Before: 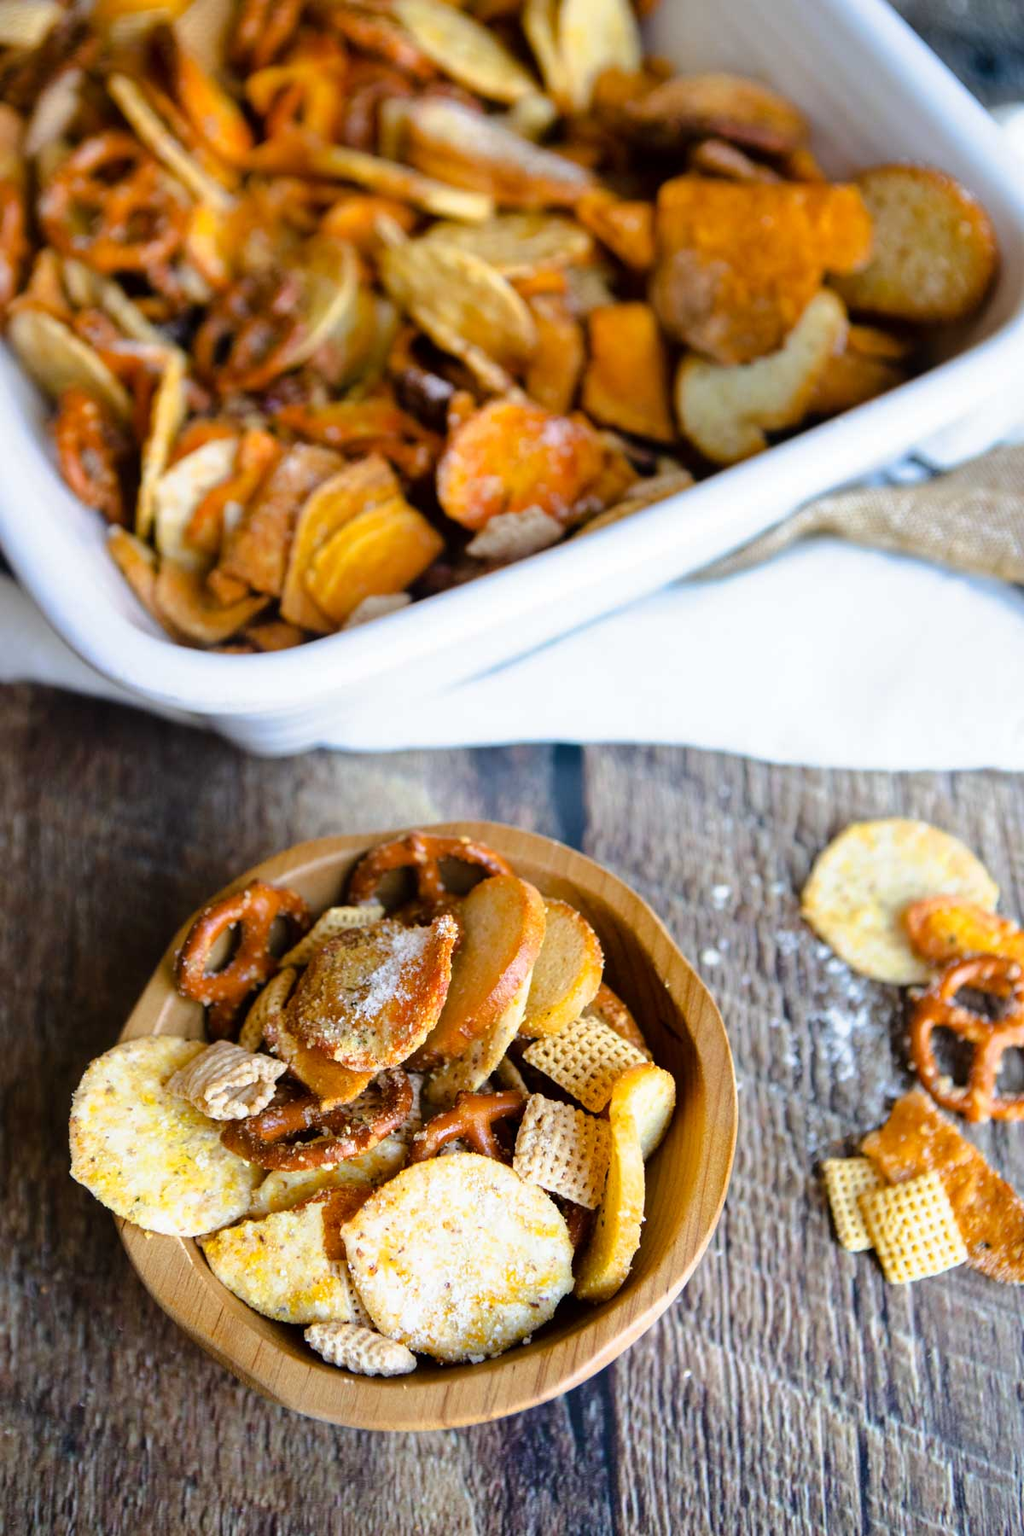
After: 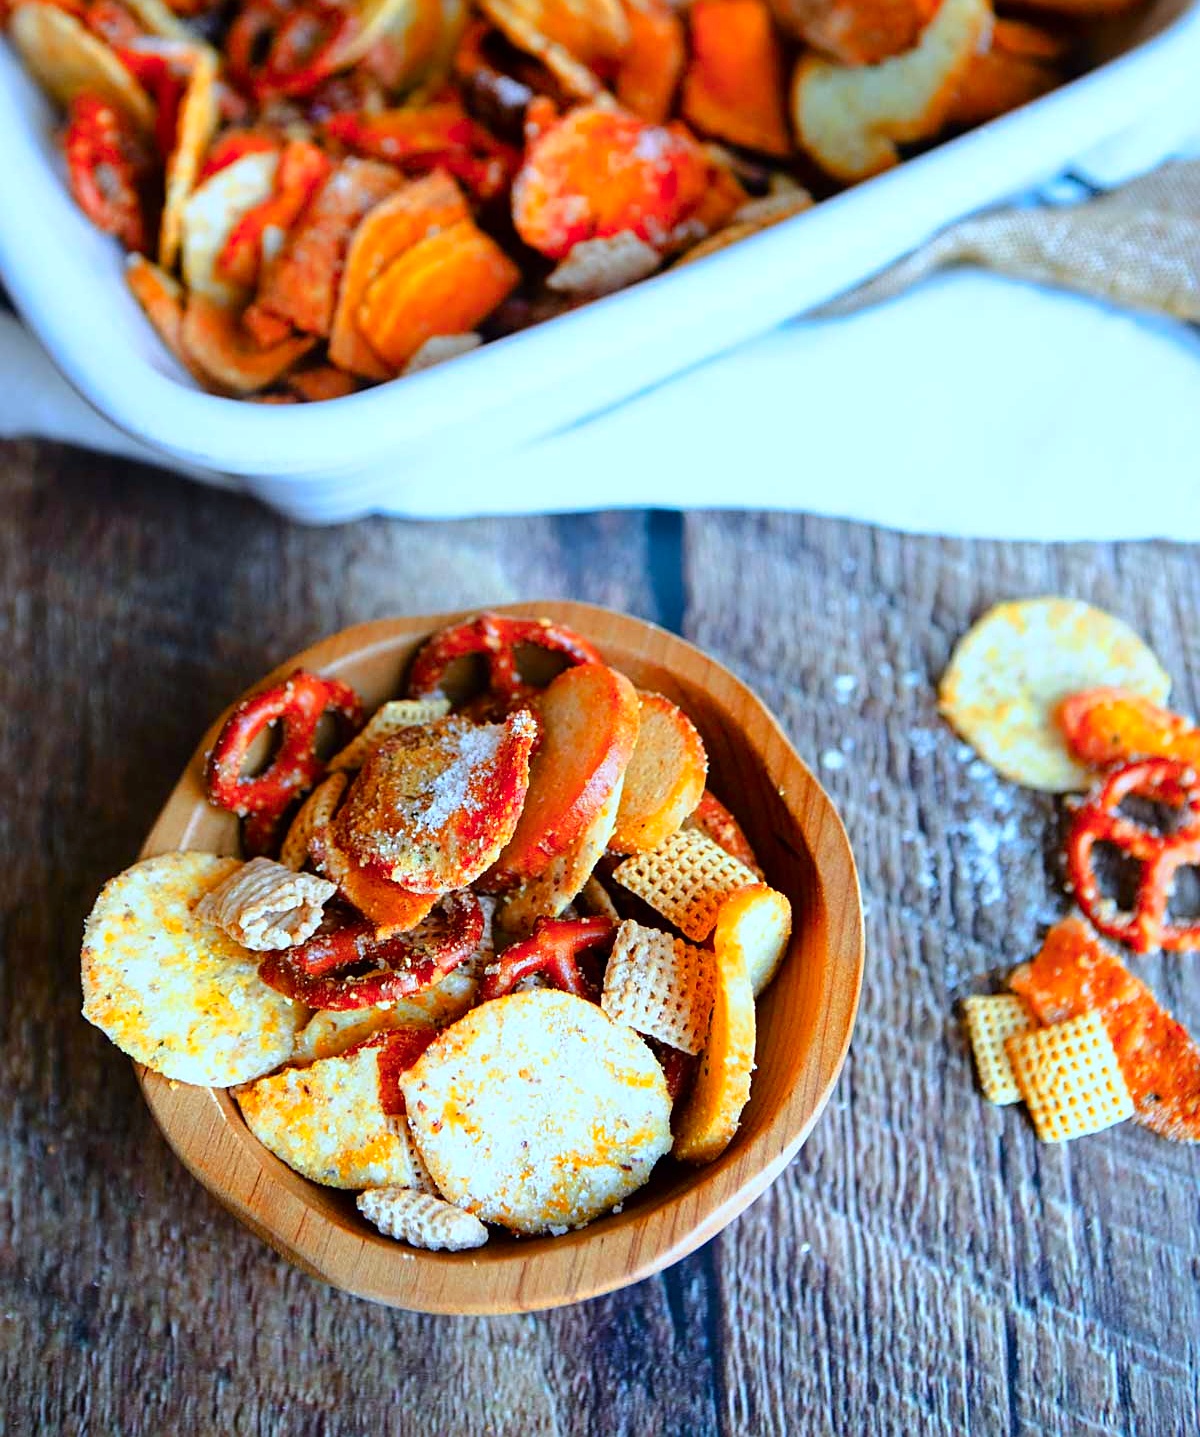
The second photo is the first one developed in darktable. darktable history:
color zones: curves: ch1 [(0.24, 0.634) (0.75, 0.5)]; ch2 [(0.253, 0.437) (0.745, 0.491)]
contrast brightness saturation: contrast 0.075, saturation 0.201
sharpen: on, module defaults
color calibration: illuminant as shot in camera, x 0.384, y 0.38, temperature 3974.8 K
crop and rotate: top 20.128%
